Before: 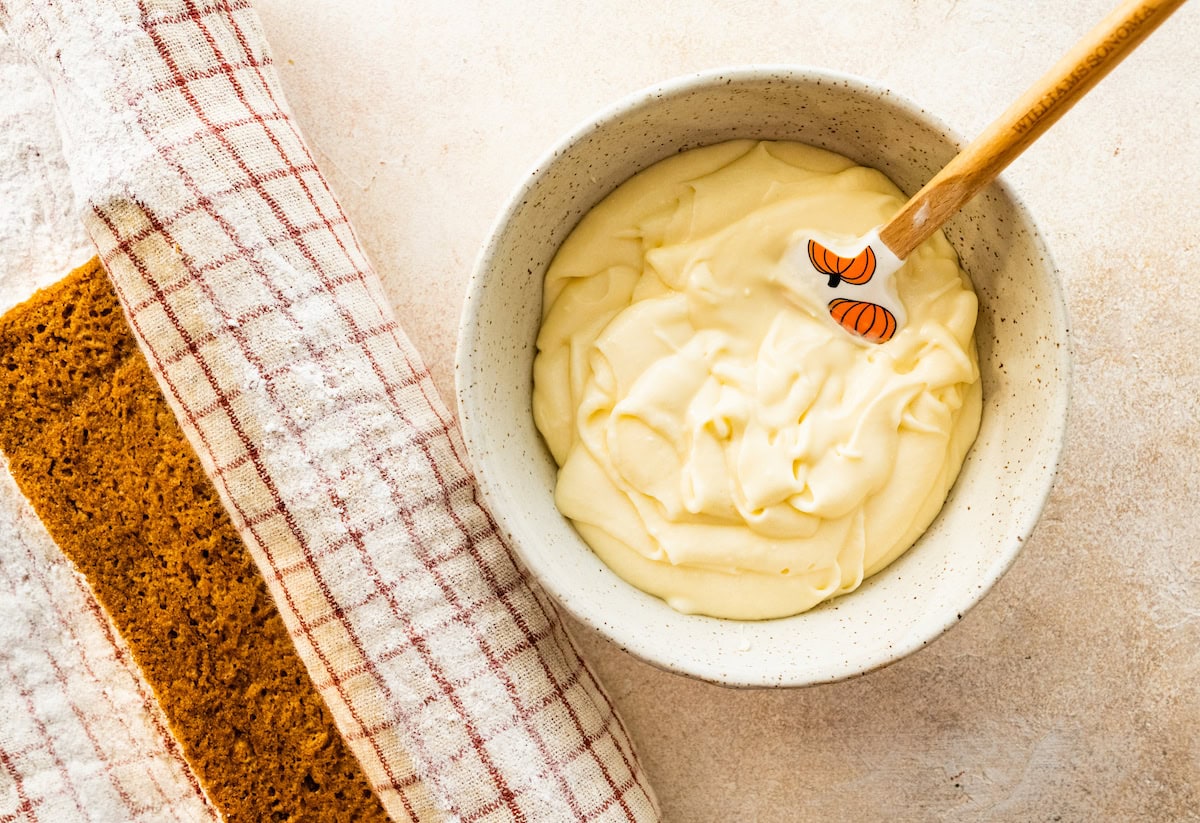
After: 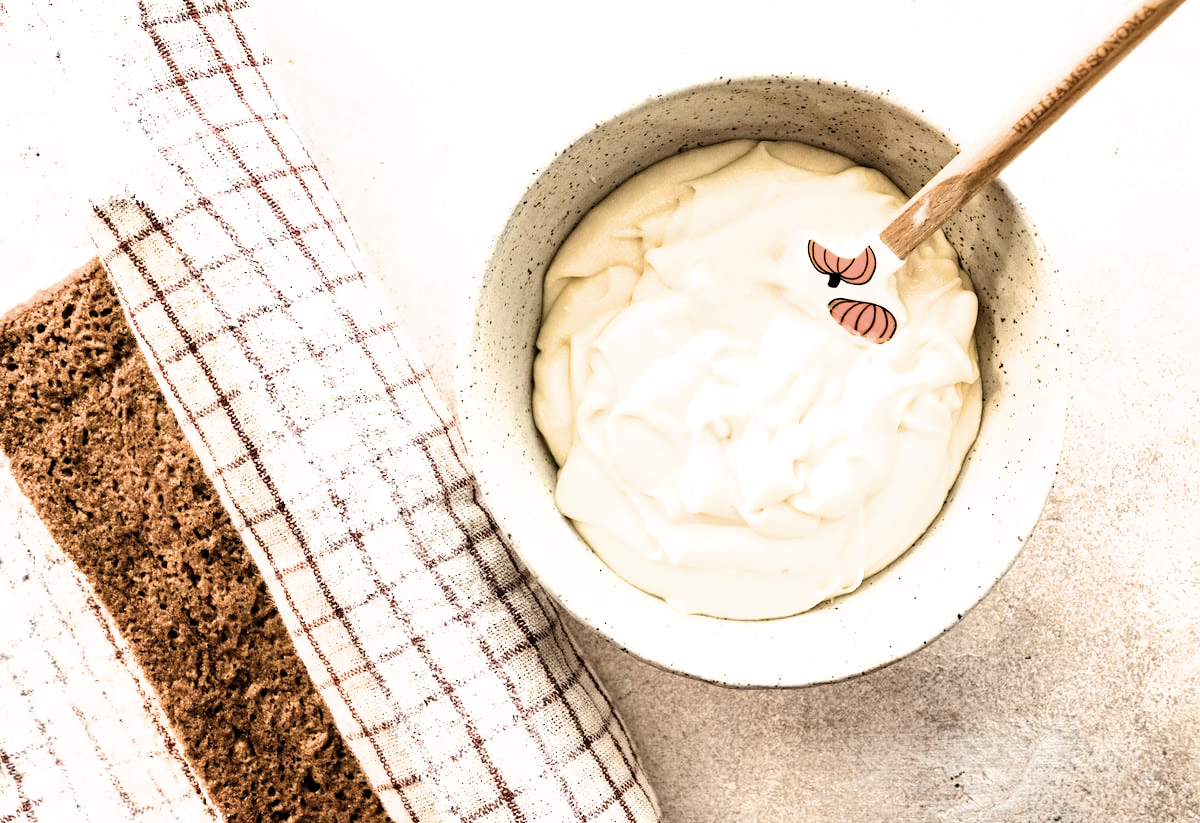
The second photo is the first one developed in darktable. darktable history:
filmic rgb: black relative exposure -8.23 EV, white relative exposure 2.23 EV, hardness 7.14, latitude 86.15%, contrast 1.686, highlights saturation mix -4.38%, shadows ↔ highlights balance -1.87%
contrast brightness saturation: contrast 0.095, saturation -0.293
